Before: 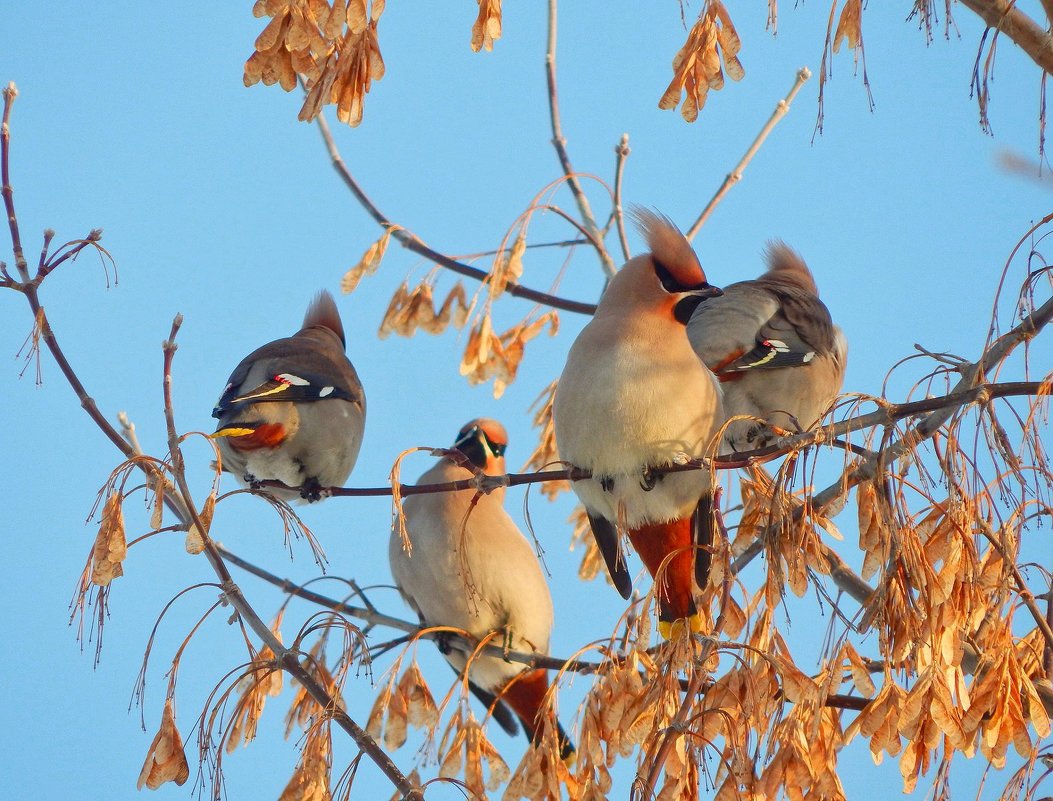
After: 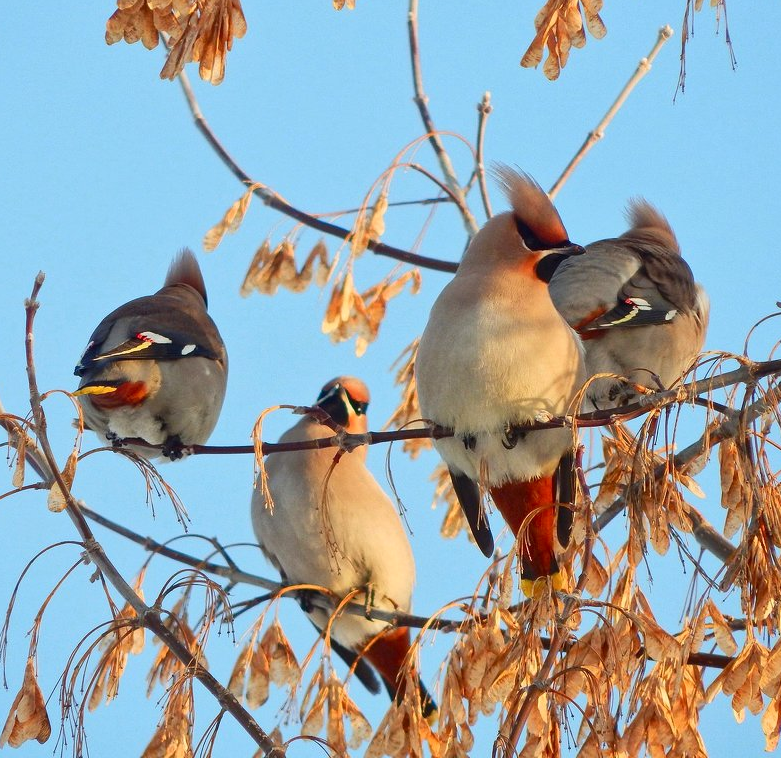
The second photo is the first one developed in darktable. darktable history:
crop and rotate: left 13.15%, top 5.251%, right 12.609%
contrast brightness saturation: contrast 0.14
